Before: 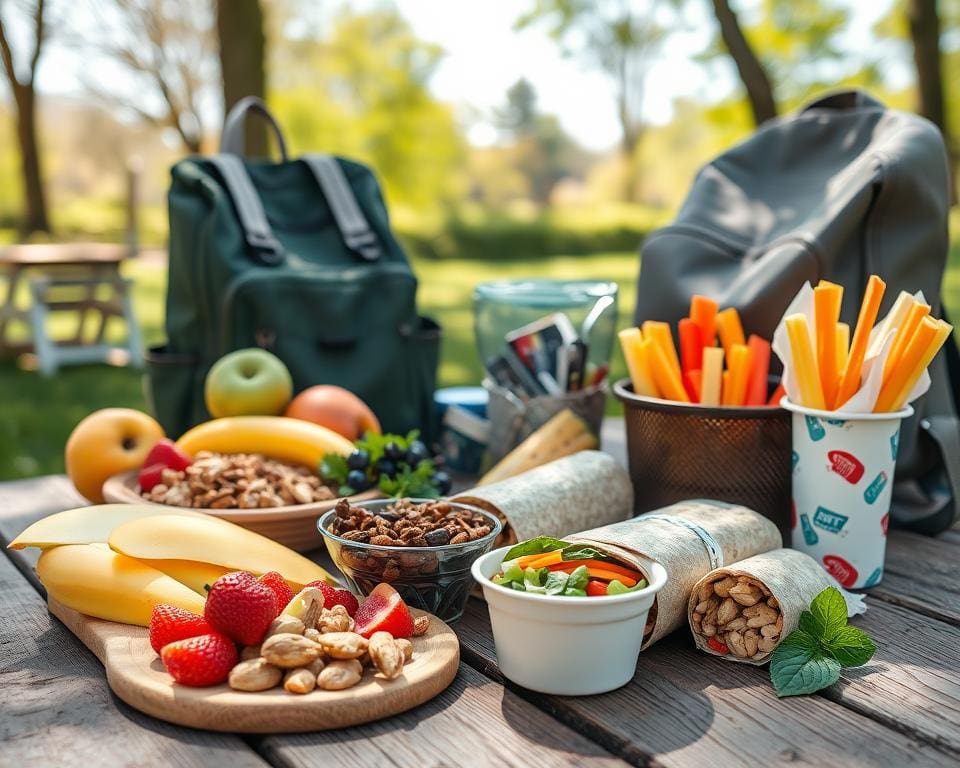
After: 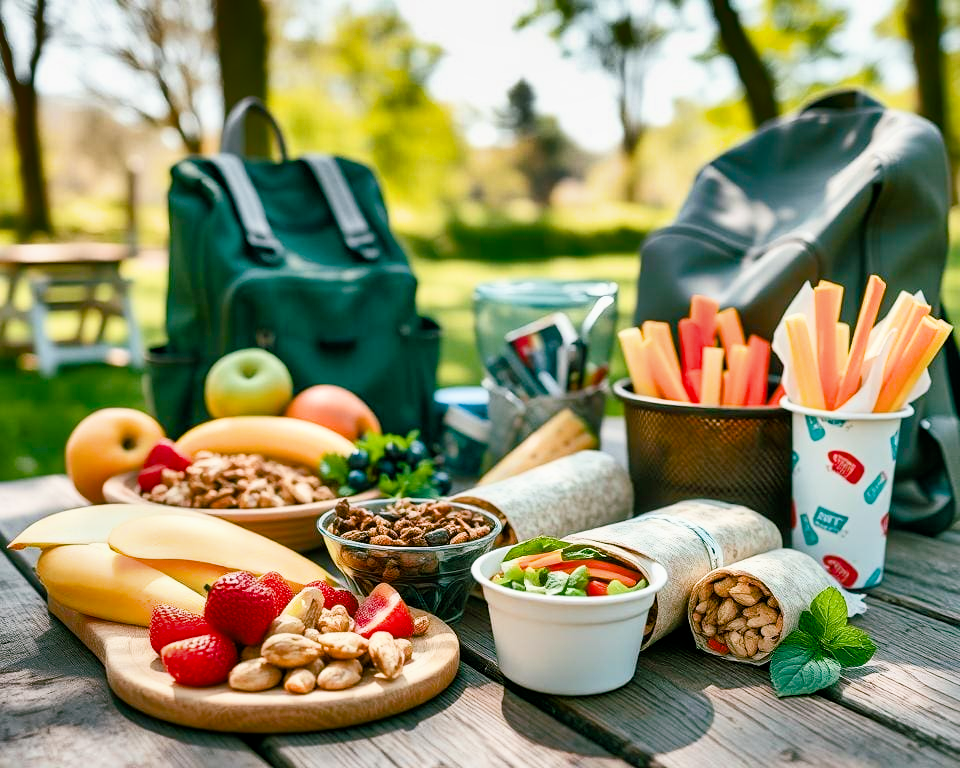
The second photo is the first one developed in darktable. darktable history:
exposure: black level correction 0, exposure 0.695 EV, compensate highlight preservation false
filmic rgb: middle gray luminance 9.32%, black relative exposure -10.7 EV, white relative exposure 3.43 EV, threshold 2.94 EV, target black luminance 0%, hardness 5.96, latitude 59.56%, contrast 1.092, highlights saturation mix 6.06%, shadows ↔ highlights balance 29.57%, iterations of high-quality reconstruction 0, enable highlight reconstruction true
shadows and highlights: shadows 24.65, highlights -79.91, soften with gaussian
color balance rgb: shadows lift › chroma 11.642%, shadows lift › hue 130.78°, perceptual saturation grading › global saturation 20%, perceptual saturation grading › highlights -25.128%, perceptual saturation grading › shadows 49.874%
